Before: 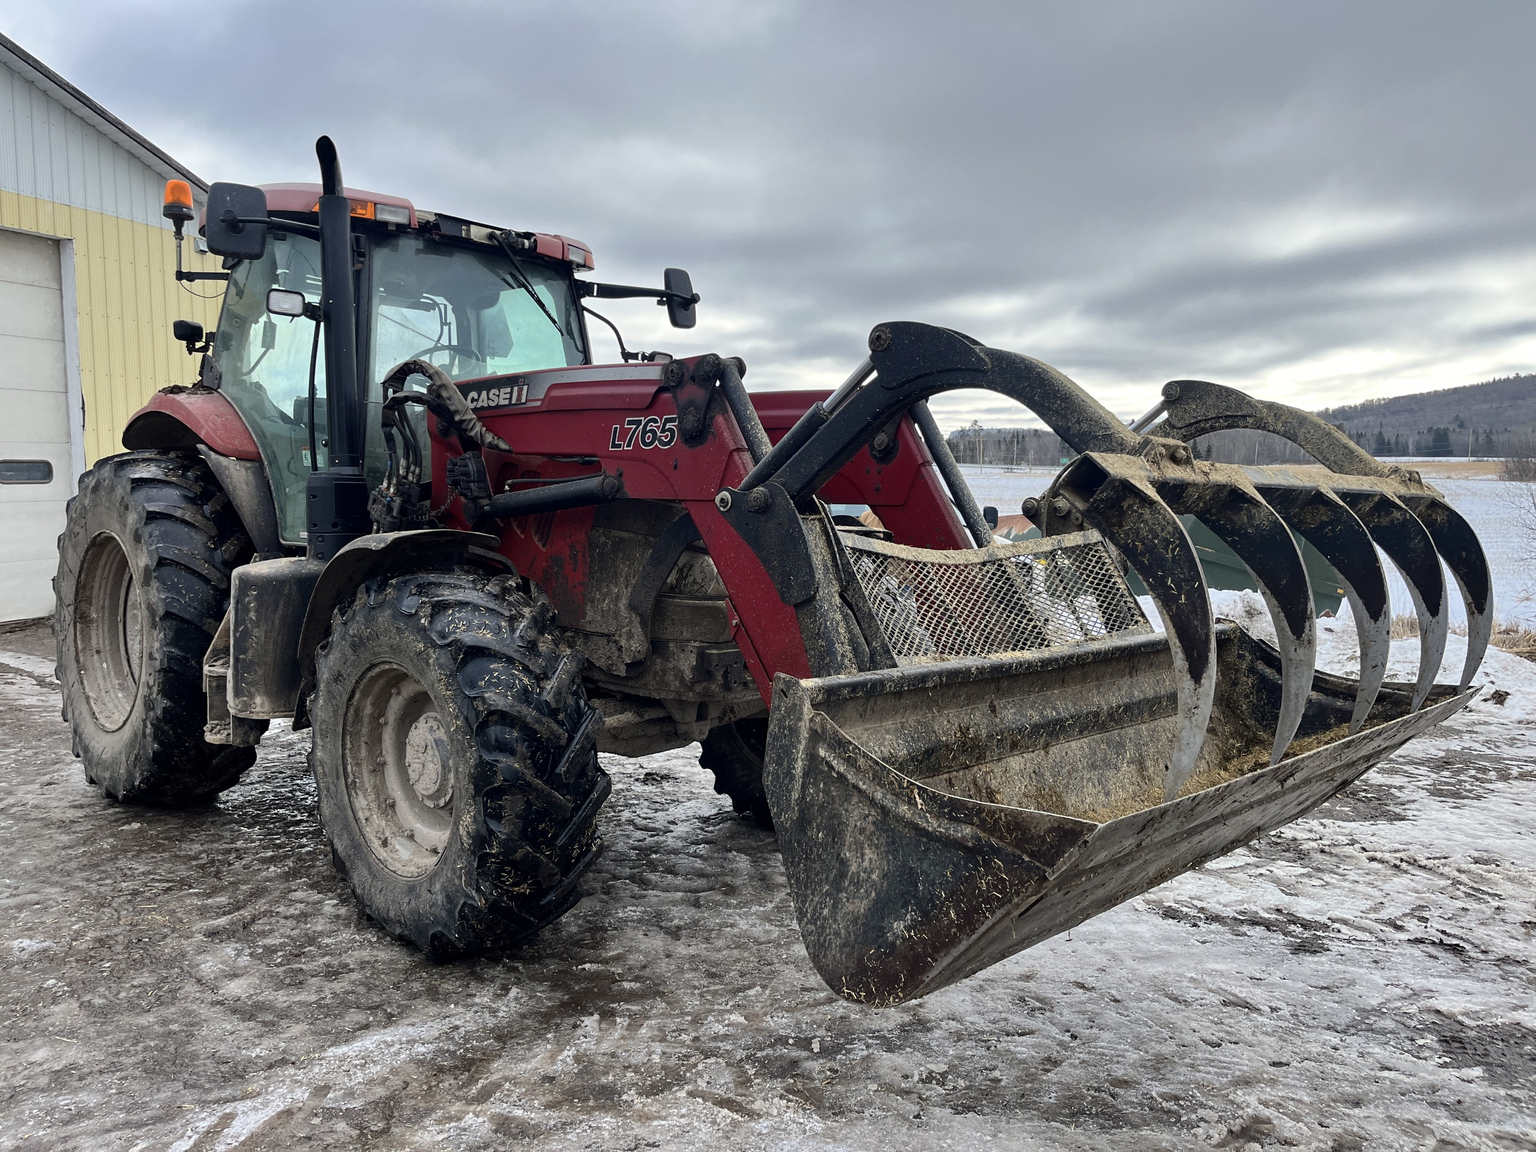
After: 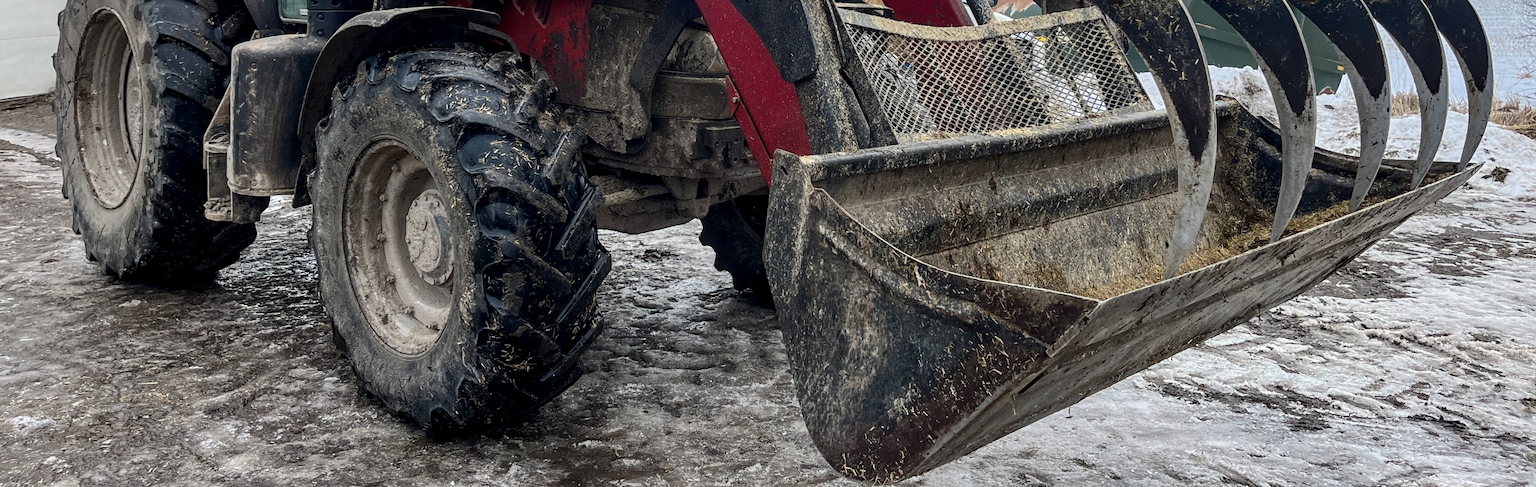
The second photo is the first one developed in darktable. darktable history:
crop: top 45.432%, bottom 12.243%
local contrast: on, module defaults
